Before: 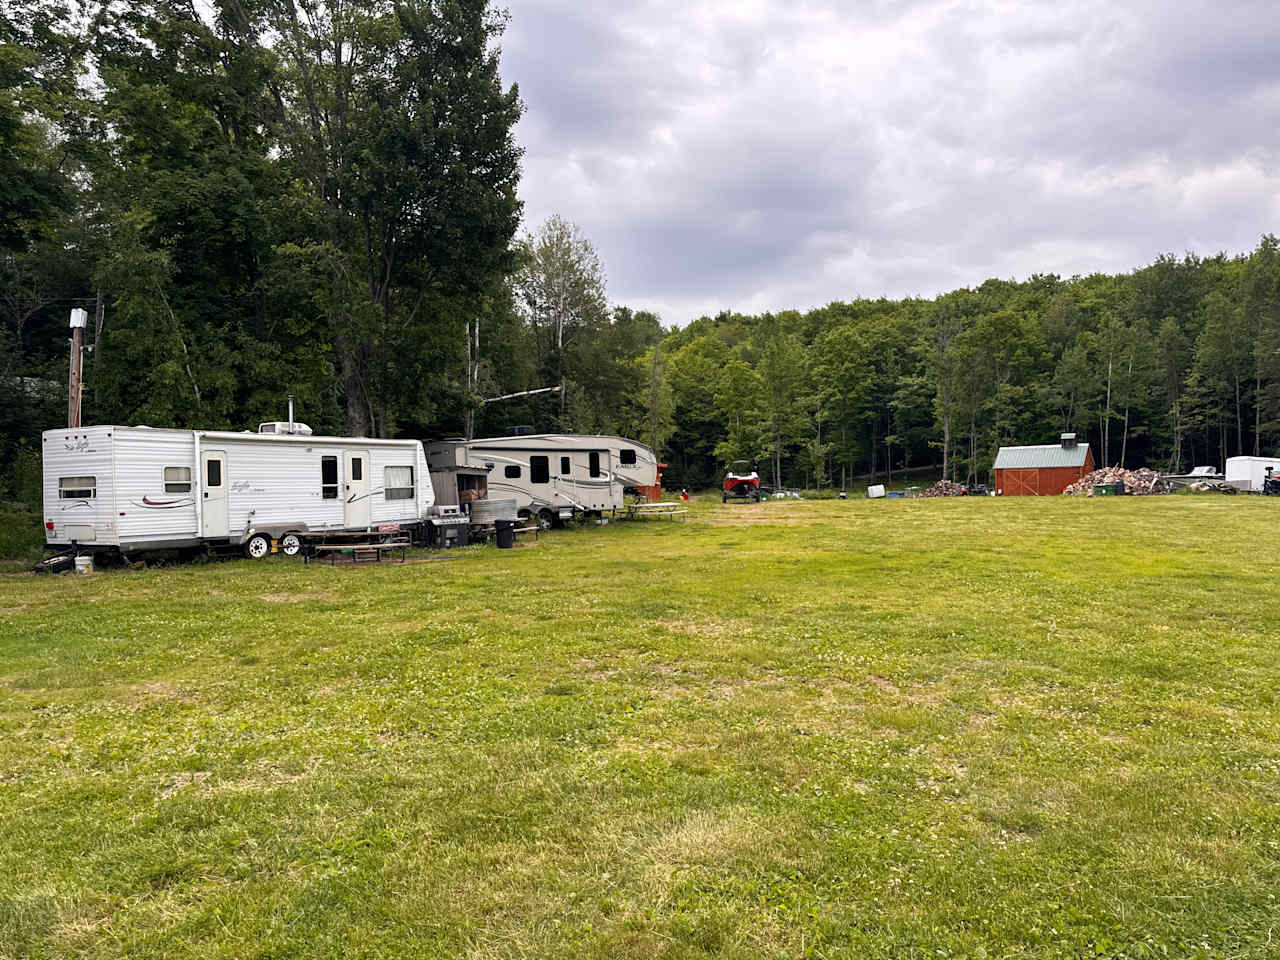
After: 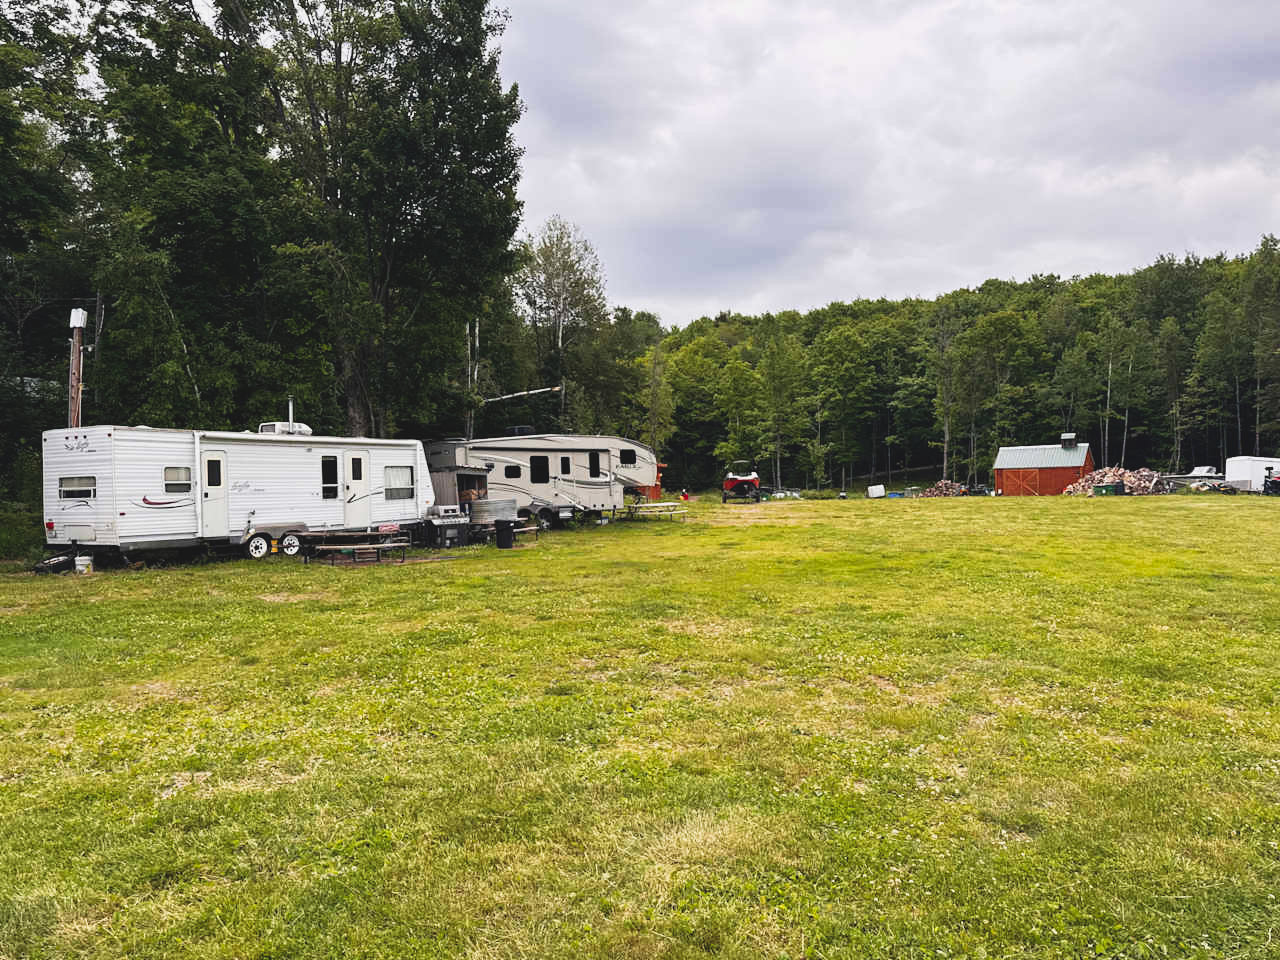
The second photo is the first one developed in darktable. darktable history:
tone curve: curves: ch0 [(0, 0.084) (0.155, 0.169) (0.46, 0.466) (0.751, 0.788) (1, 0.961)]; ch1 [(0, 0) (0.43, 0.408) (0.476, 0.469) (0.505, 0.503) (0.553, 0.563) (0.592, 0.581) (0.631, 0.625) (1, 1)]; ch2 [(0, 0) (0.505, 0.495) (0.55, 0.557) (0.583, 0.573) (1, 1)], preserve colors none
